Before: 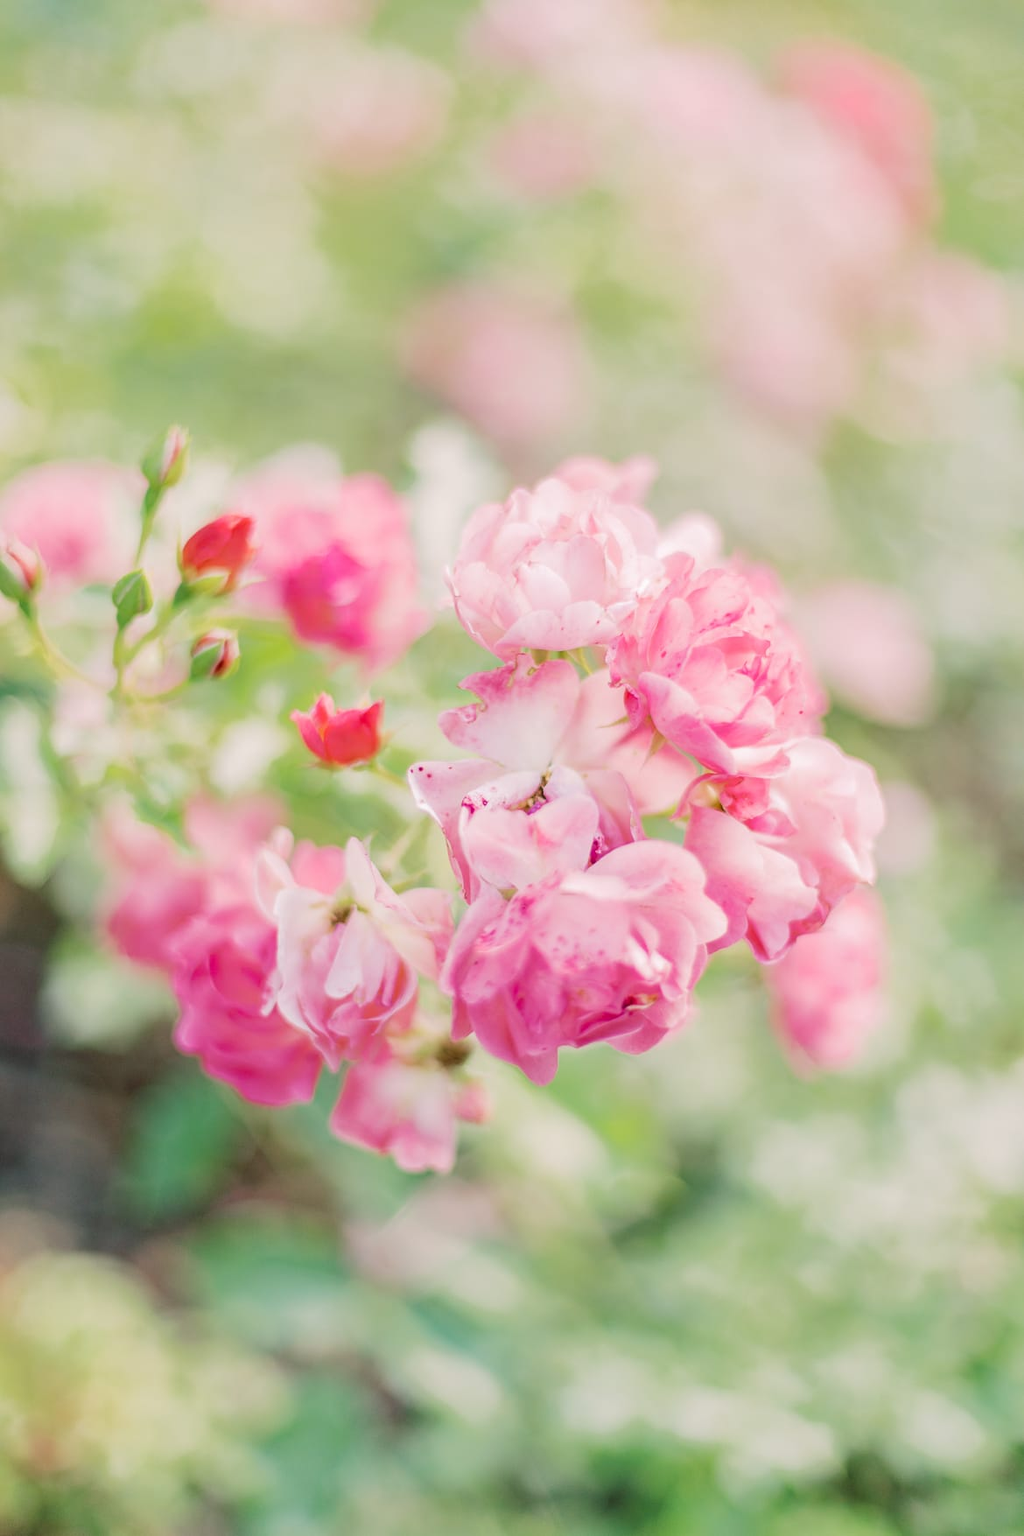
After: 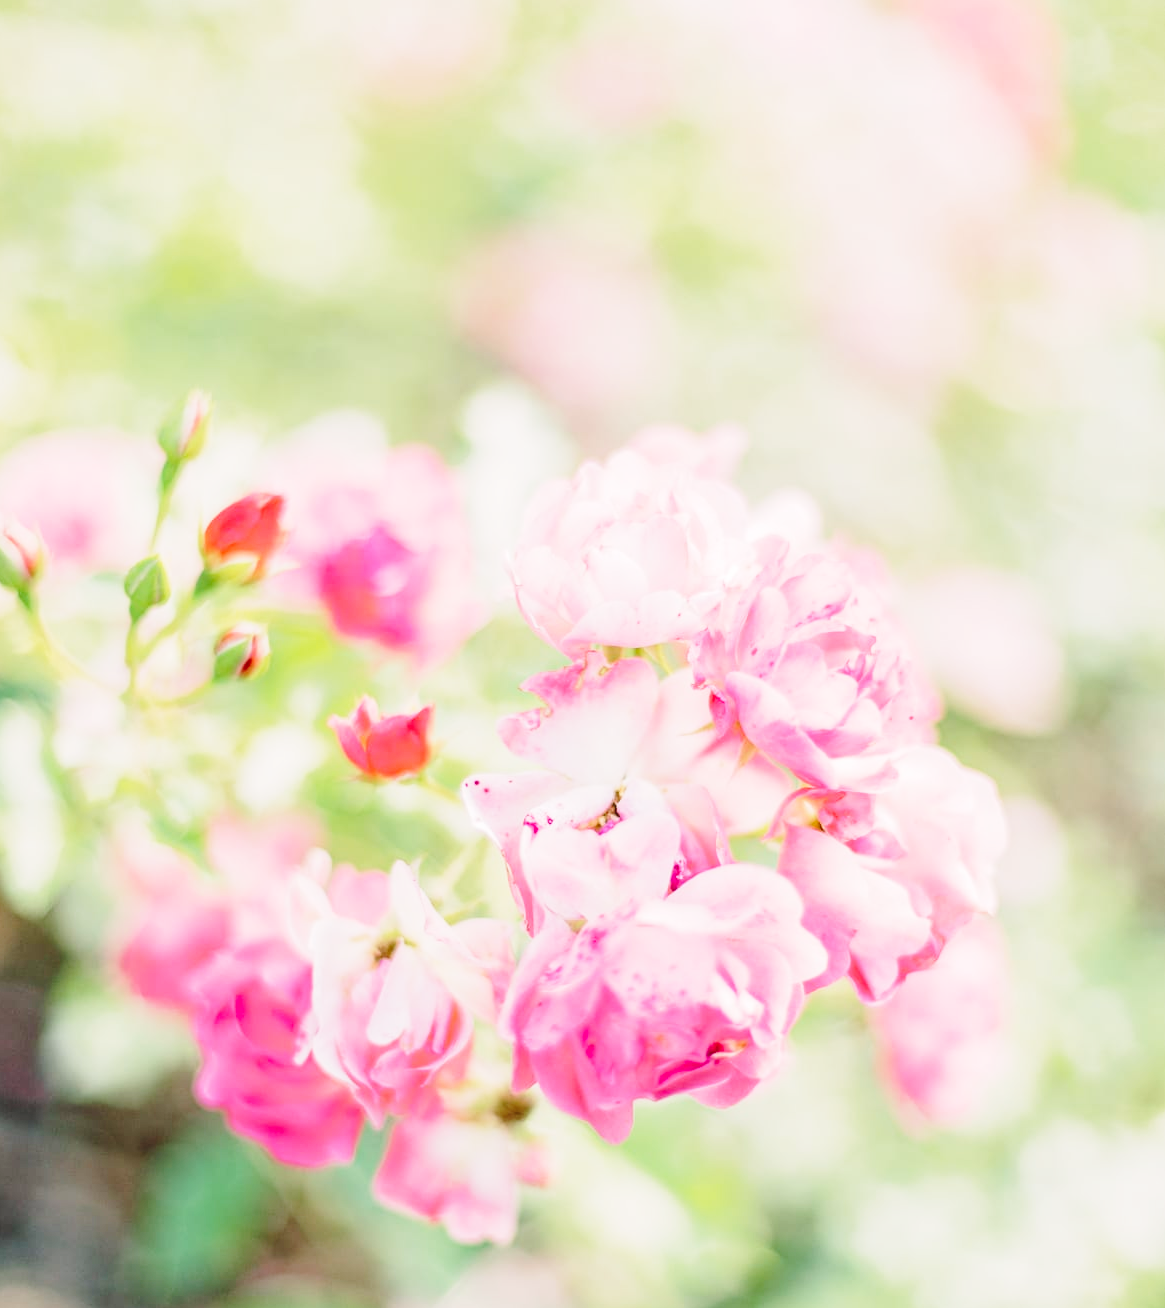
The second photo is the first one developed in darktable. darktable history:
crop: left 0.393%, top 5.506%, bottom 19.911%
base curve: curves: ch0 [(0, 0) (0.028, 0.03) (0.121, 0.232) (0.46, 0.748) (0.859, 0.968) (1, 1)], preserve colors none
